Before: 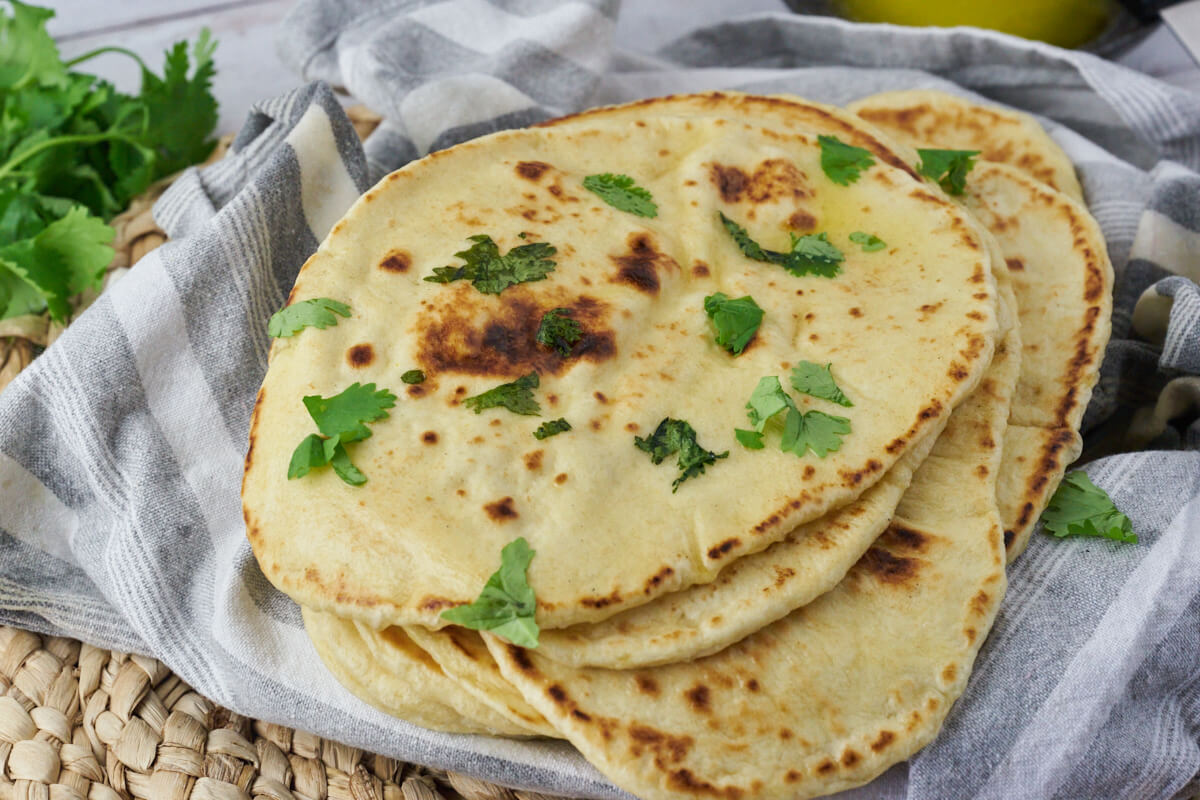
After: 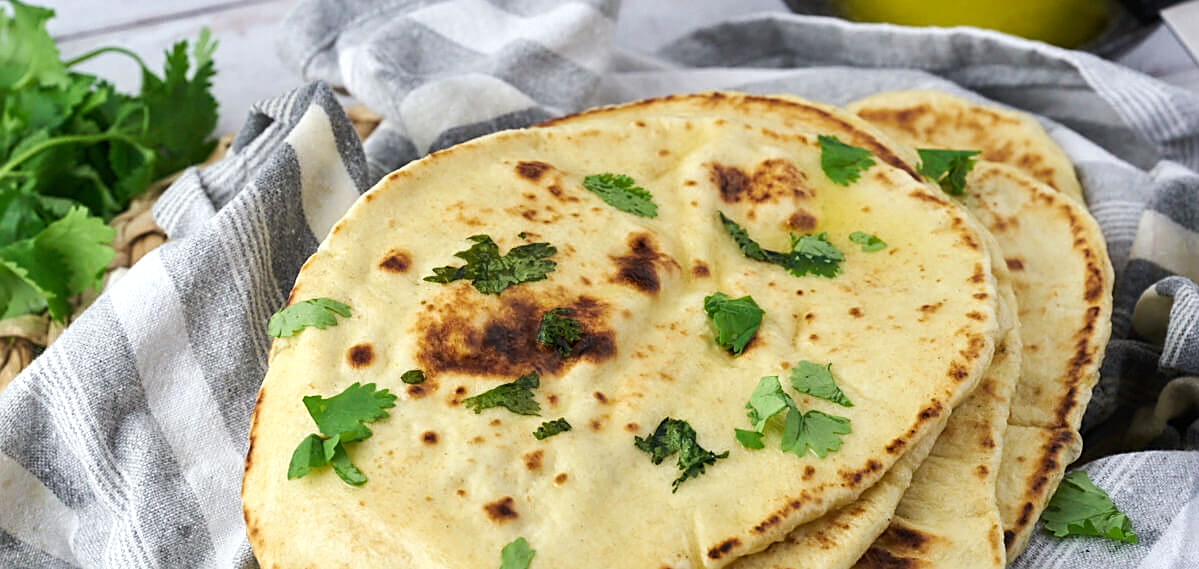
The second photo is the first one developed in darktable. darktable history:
tone equalizer: -8 EV -0.41 EV, -7 EV -0.371 EV, -6 EV -0.333 EV, -5 EV -0.236 EV, -3 EV 0.207 EV, -2 EV 0.326 EV, -1 EV 0.41 EV, +0 EV 0.399 EV, edges refinement/feathering 500, mask exposure compensation -1.57 EV, preserve details guided filter
sharpen: on, module defaults
crop: right 0%, bottom 28.77%
